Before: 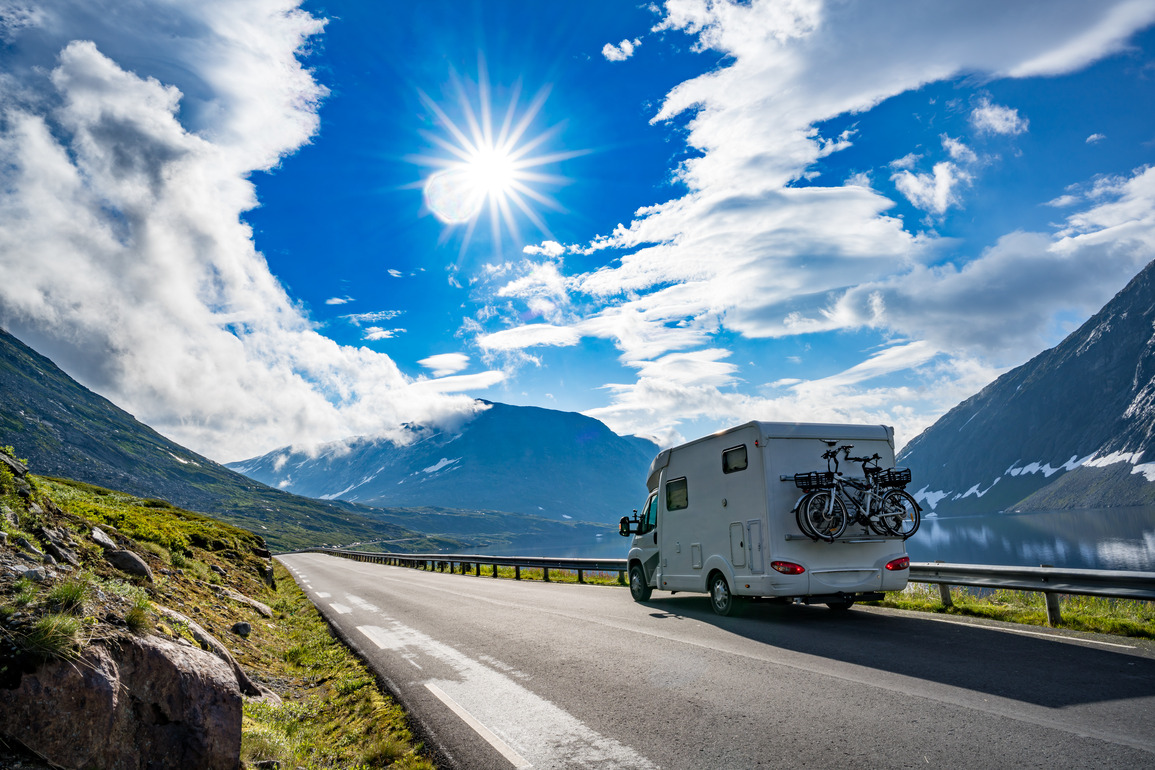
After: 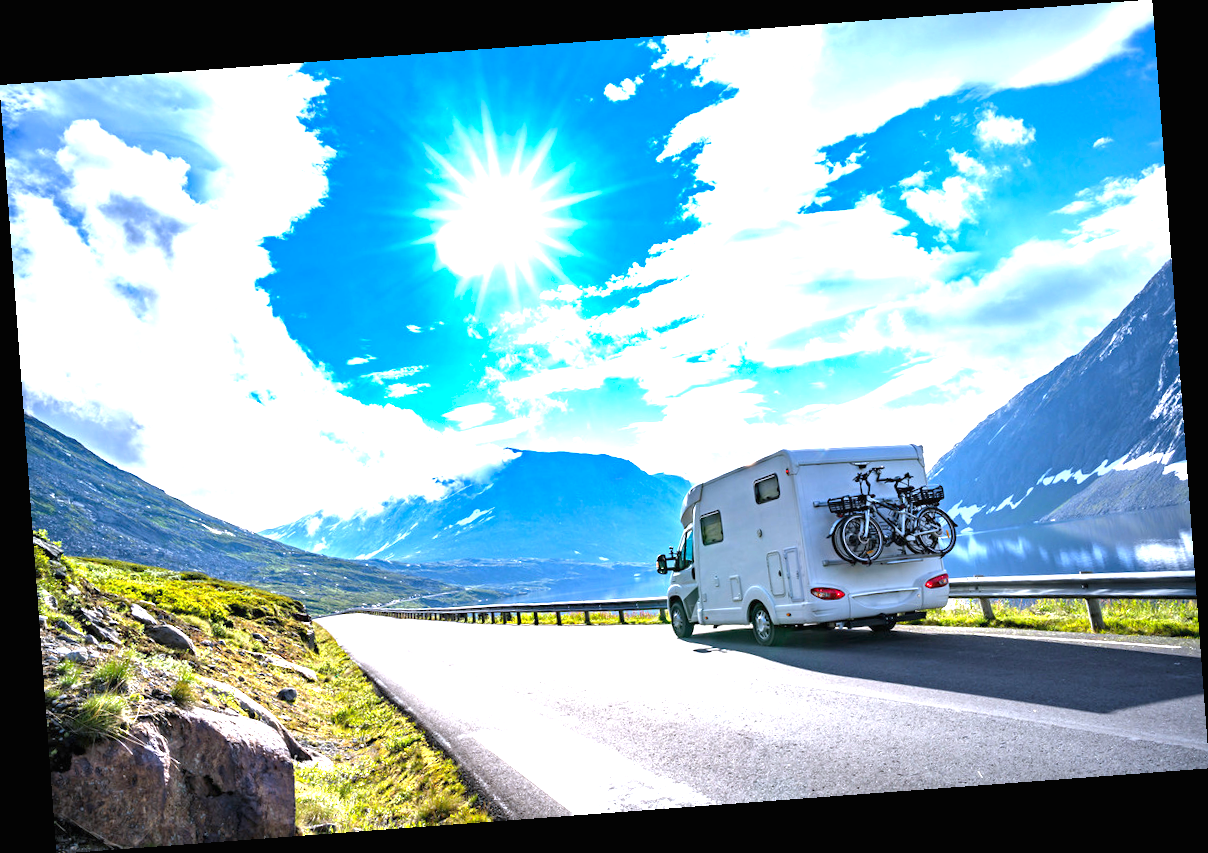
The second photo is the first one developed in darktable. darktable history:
exposure: black level correction 0, exposure 1.741 EV, compensate exposure bias true, compensate highlight preservation false
shadows and highlights: shadows 25, highlights -25
white balance: red 0.967, blue 1.119, emerald 0.756
rotate and perspective: rotation -4.25°, automatic cropping off
